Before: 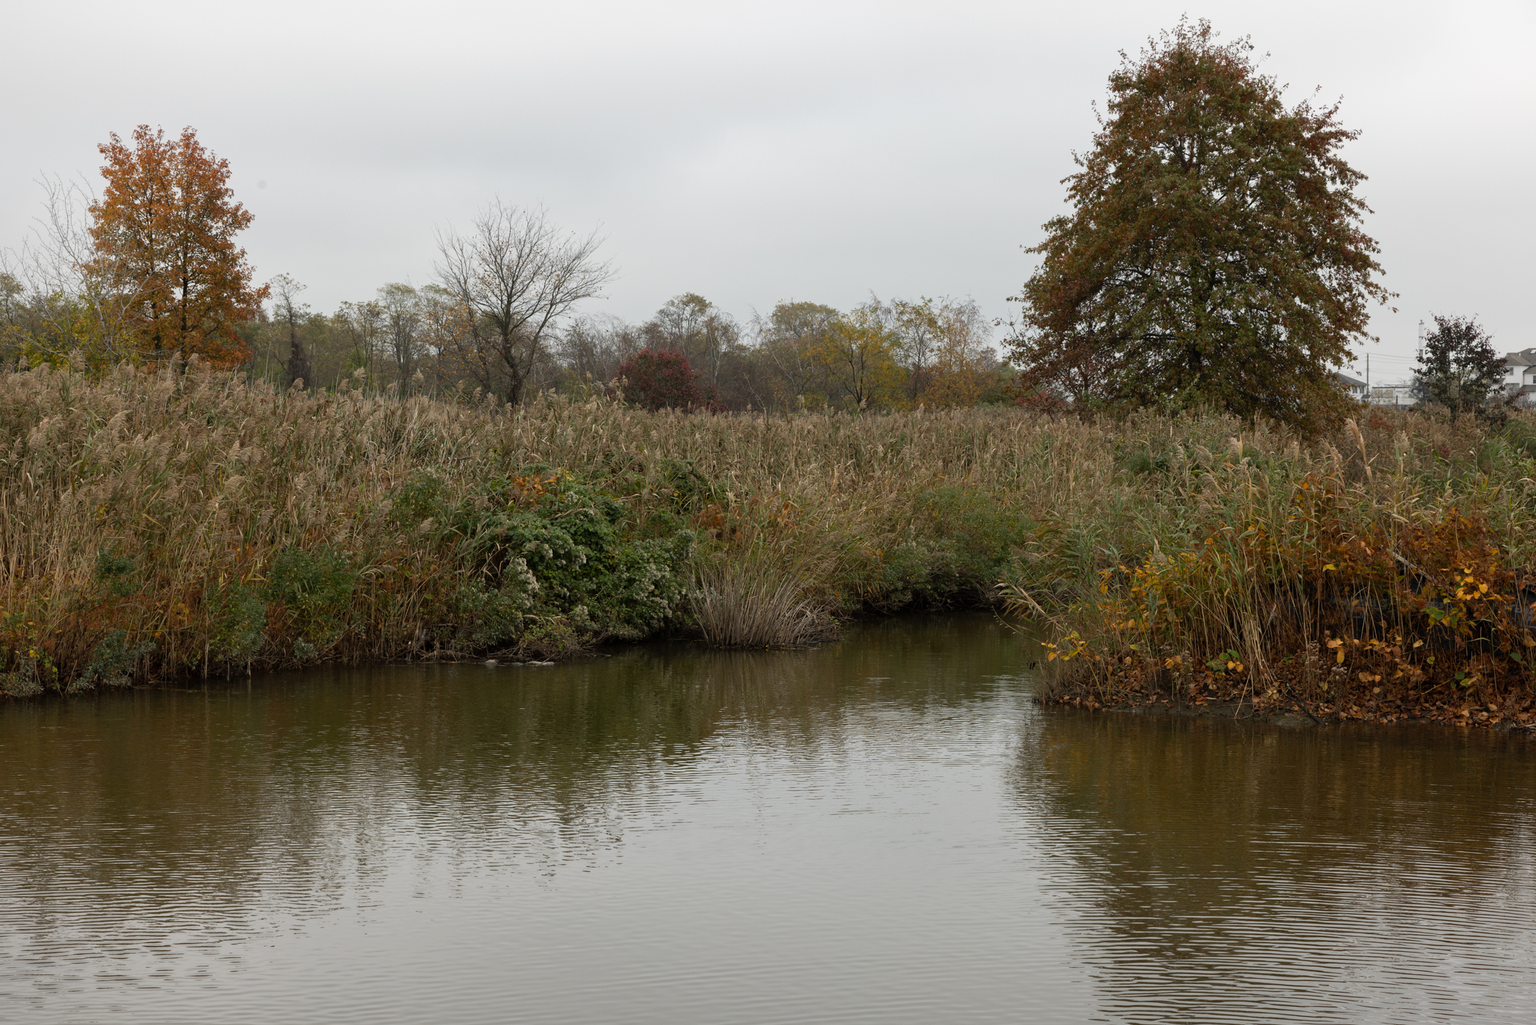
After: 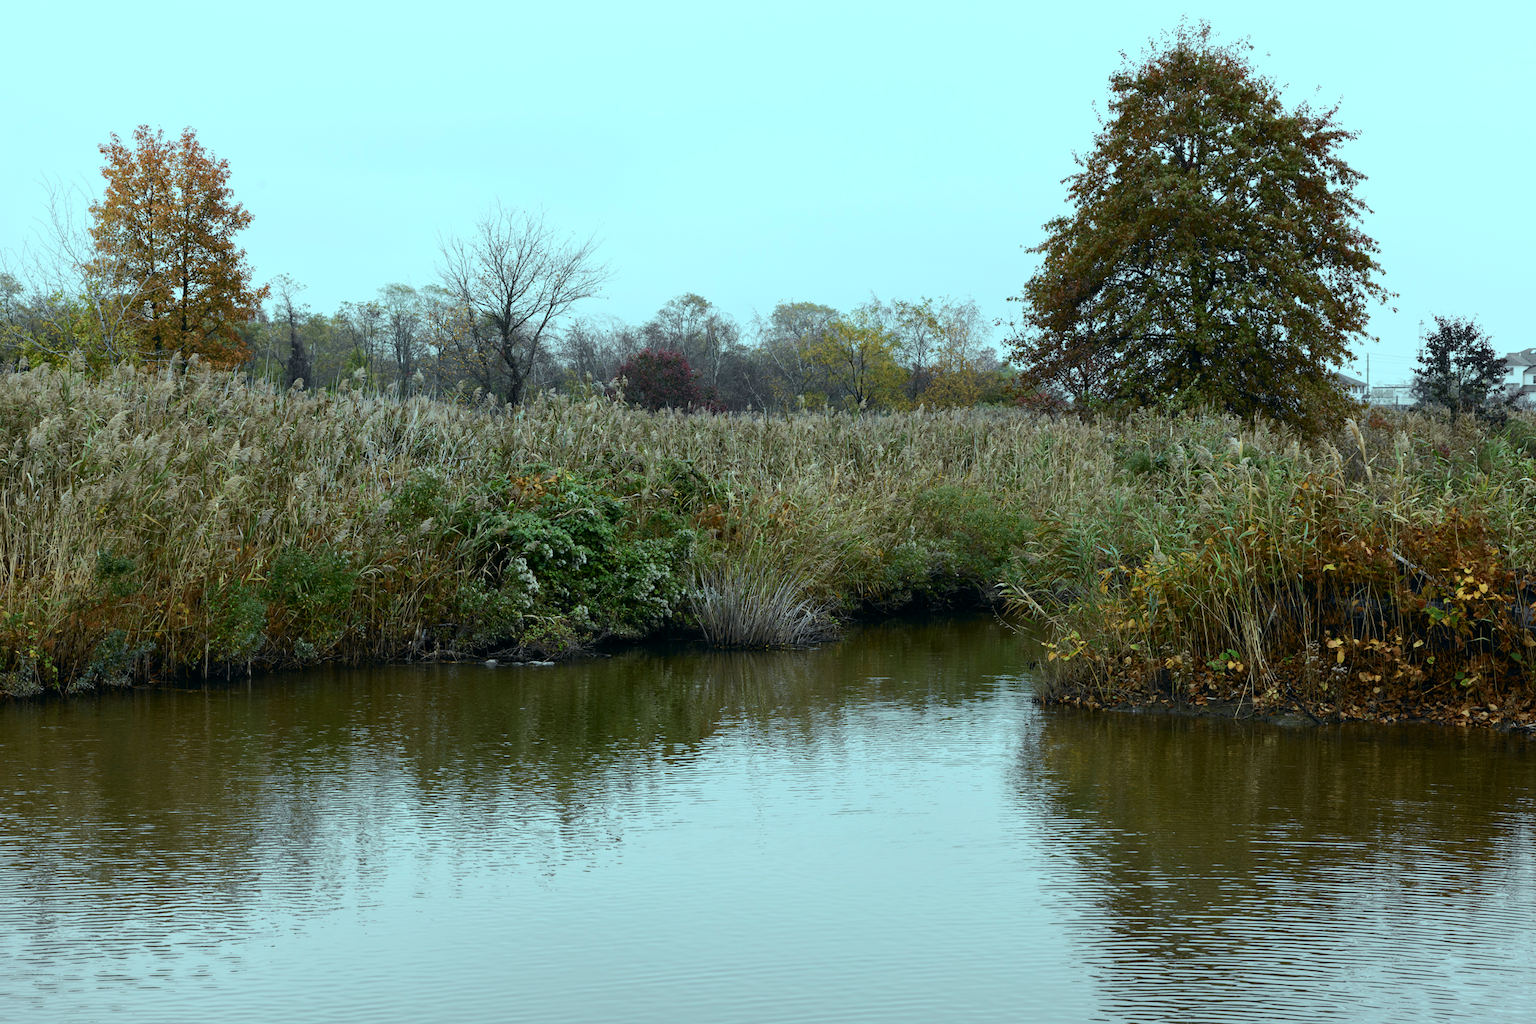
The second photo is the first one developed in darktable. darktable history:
color balance: mode lift, gamma, gain (sRGB), lift [0.997, 0.979, 1.021, 1.011], gamma [1, 1.084, 0.916, 0.998], gain [1, 0.87, 1.13, 1.101], contrast 4.55%, contrast fulcrum 38.24%, output saturation 104.09%
color calibration: illuminant as shot in camera, x 0.37, y 0.382, temperature 4313.32 K
tone curve: curves: ch0 [(0, 0) (0.035, 0.017) (0.131, 0.108) (0.279, 0.279) (0.476, 0.554) (0.617, 0.693) (0.704, 0.77) (0.801, 0.854) (0.895, 0.927) (1, 0.976)]; ch1 [(0, 0) (0.318, 0.278) (0.444, 0.427) (0.493, 0.488) (0.504, 0.497) (0.537, 0.538) (0.594, 0.616) (0.746, 0.764) (1, 1)]; ch2 [(0, 0) (0.316, 0.292) (0.381, 0.37) (0.423, 0.448) (0.476, 0.482) (0.502, 0.495) (0.529, 0.547) (0.583, 0.608) (0.639, 0.657) (0.7, 0.7) (0.861, 0.808) (1, 0.951)], color space Lab, independent channels, preserve colors none
